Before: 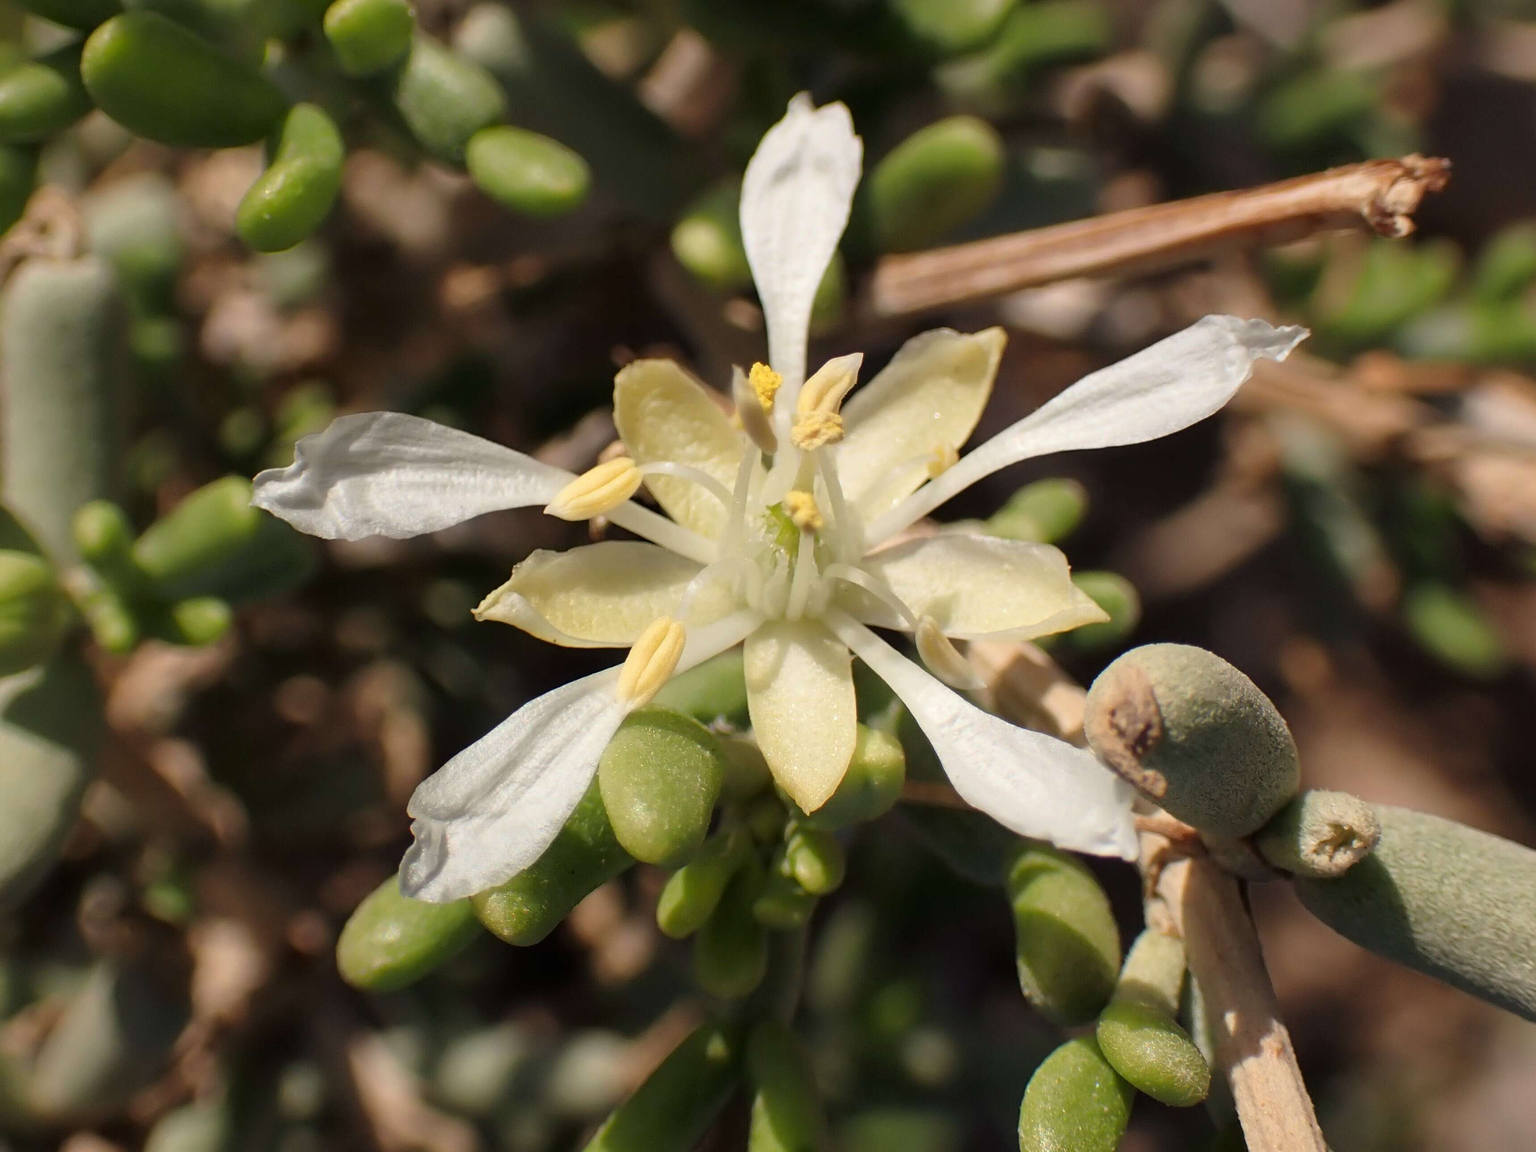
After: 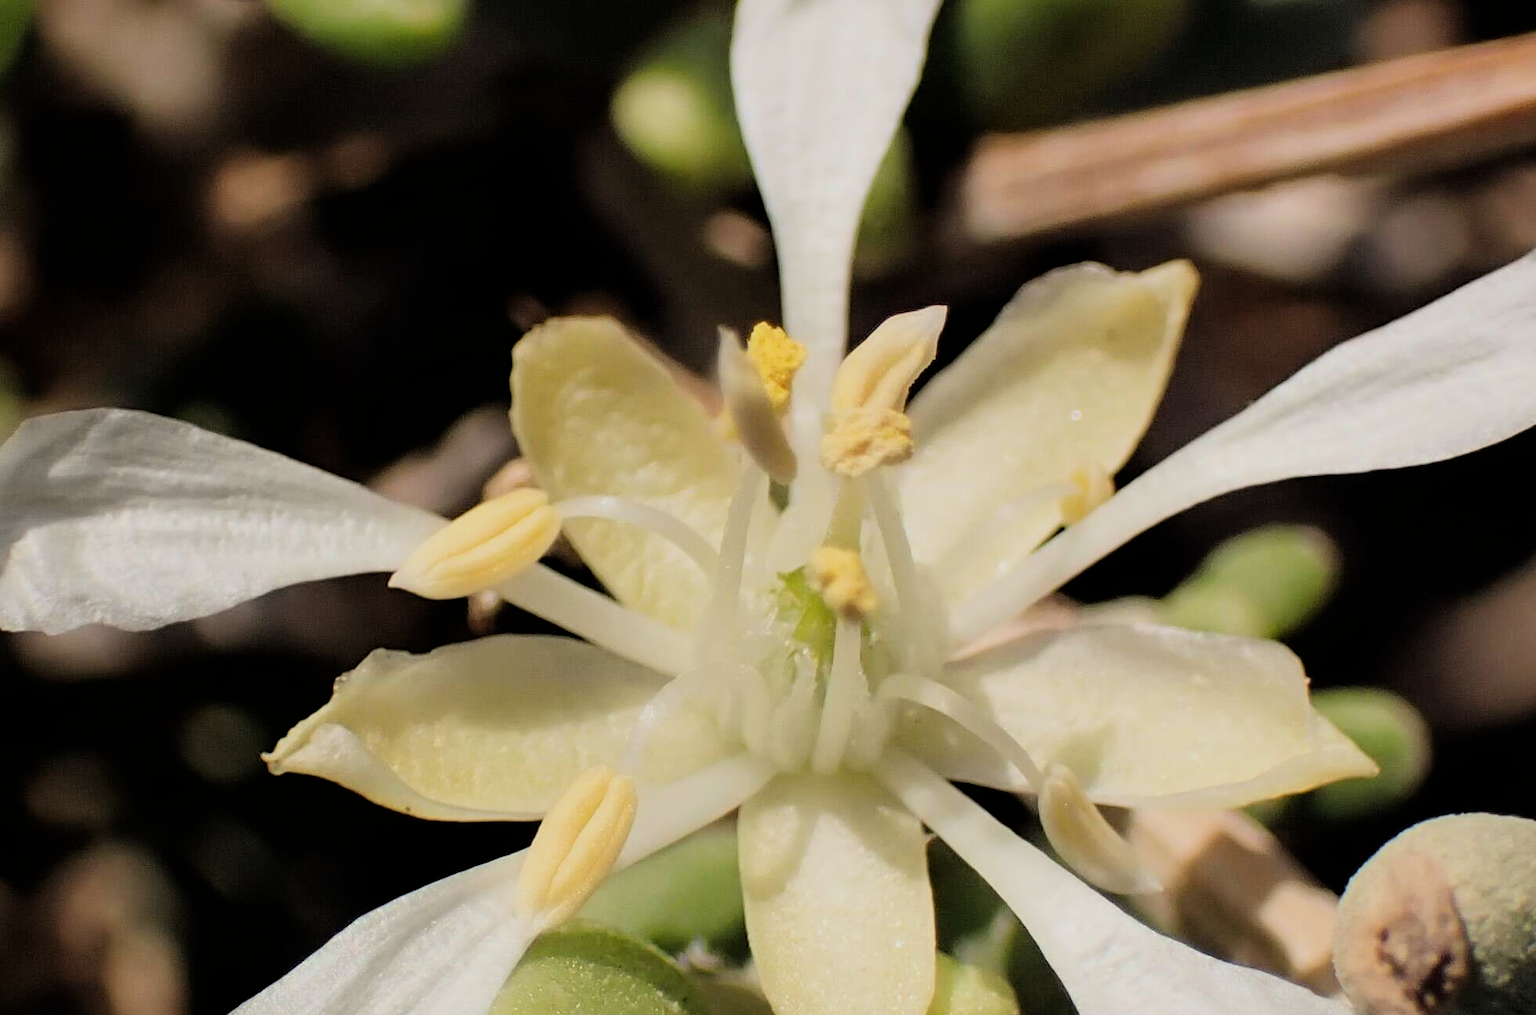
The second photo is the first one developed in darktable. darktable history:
filmic rgb: black relative exposure -5 EV, hardness 2.88, contrast 1.2
crop: left 20.932%, top 15.471%, right 21.848%, bottom 34.081%
